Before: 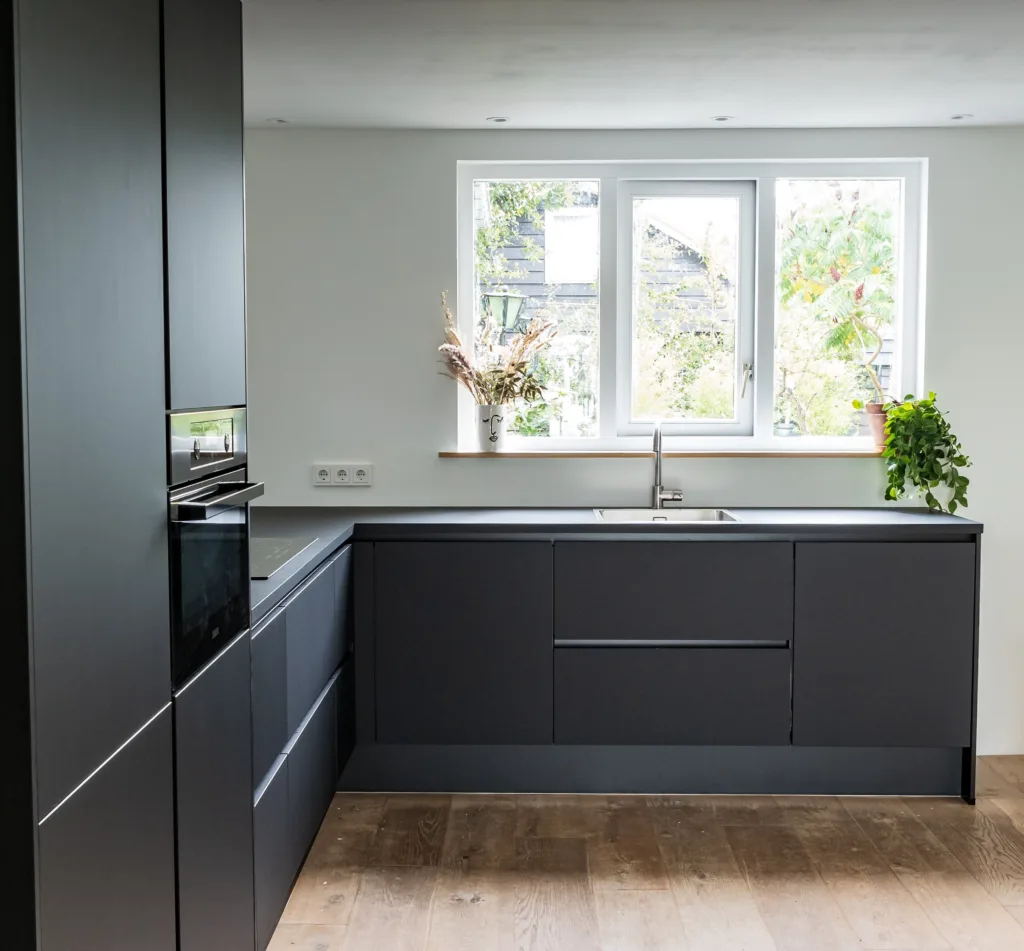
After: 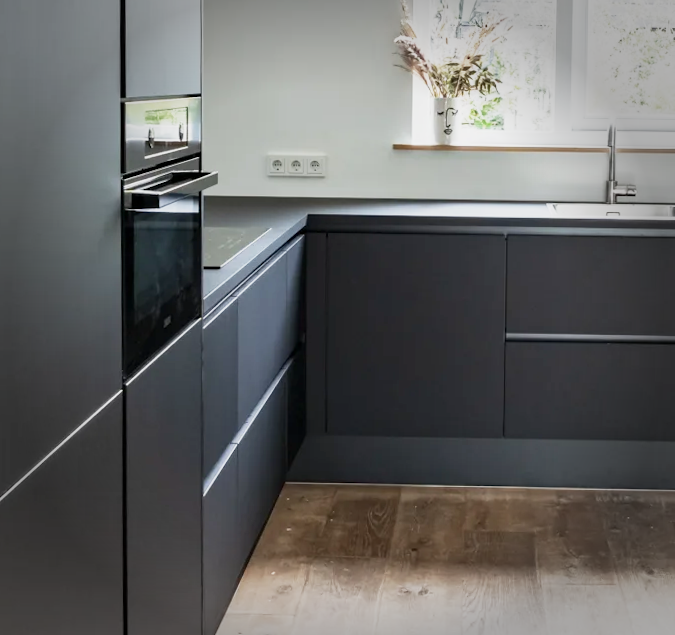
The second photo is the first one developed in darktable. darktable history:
base curve: curves: ch0 [(0, 0) (0.088, 0.125) (0.176, 0.251) (0.354, 0.501) (0.613, 0.749) (1, 0.877)], preserve colors none
crop and rotate: angle -0.819°, left 3.834%, top 32.106%, right 29.171%
vignetting: fall-off start 68.17%, fall-off radius 30.22%, width/height ratio 0.987, shape 0.845
